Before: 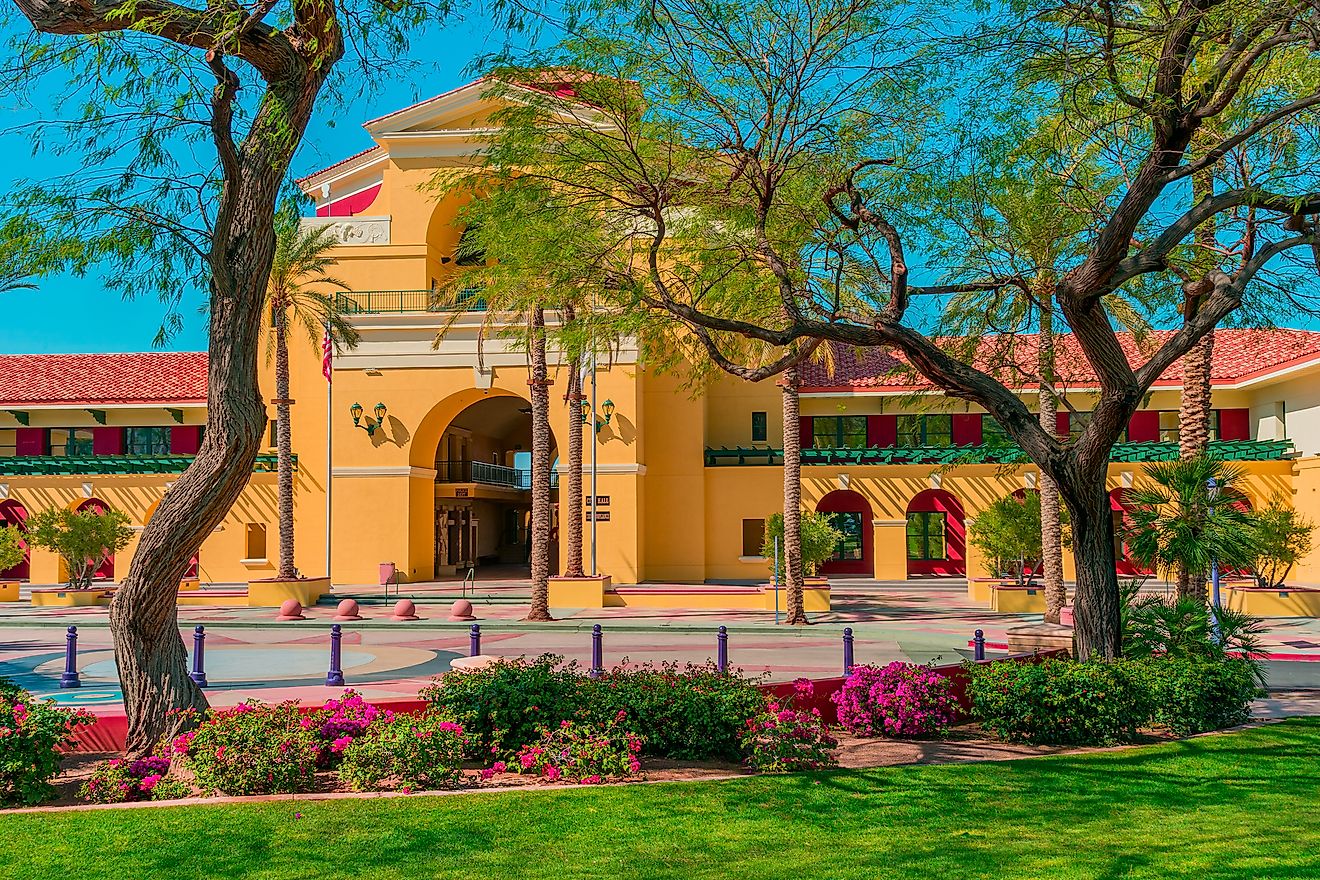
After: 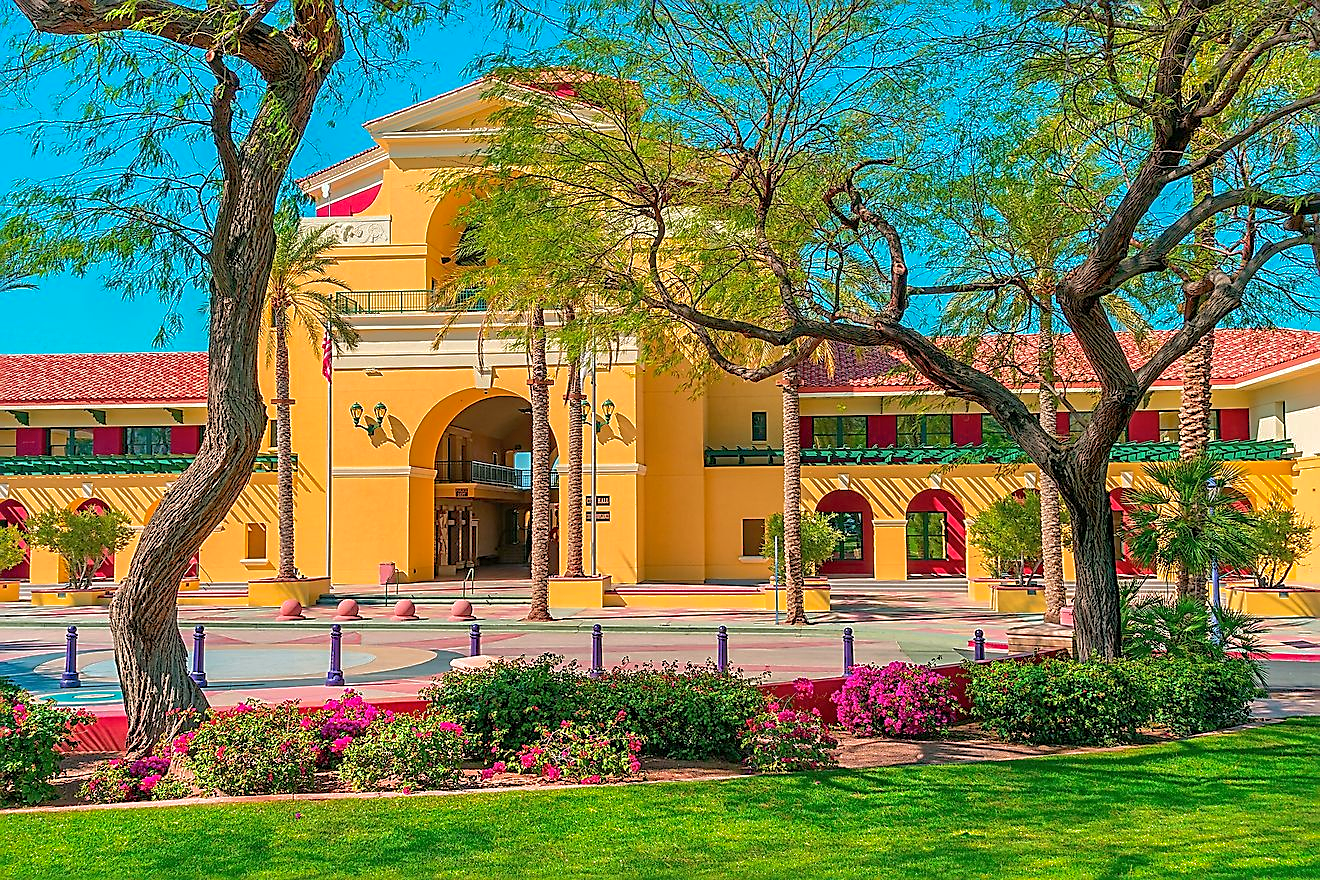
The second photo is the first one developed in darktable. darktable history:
sharpen: on, module defaults
shadows and highlights: on, module defaults
exposure: black level correction 0, exposure 0.5 EV, compensate exposure bias true, compensate highlight preservation false
tone equalizer: -7 EV 0.185 EV, -6 EV 0.11 EV, -5 EV 0.077 EV, -4 EV 0.06 EV, -2 EV -0.041 EV, -1 EV -0.063 EV, +0 EV -0.069 EV, edges refinement/feathering 500, mask exposure compensation -1.57 EV, preserve details no
